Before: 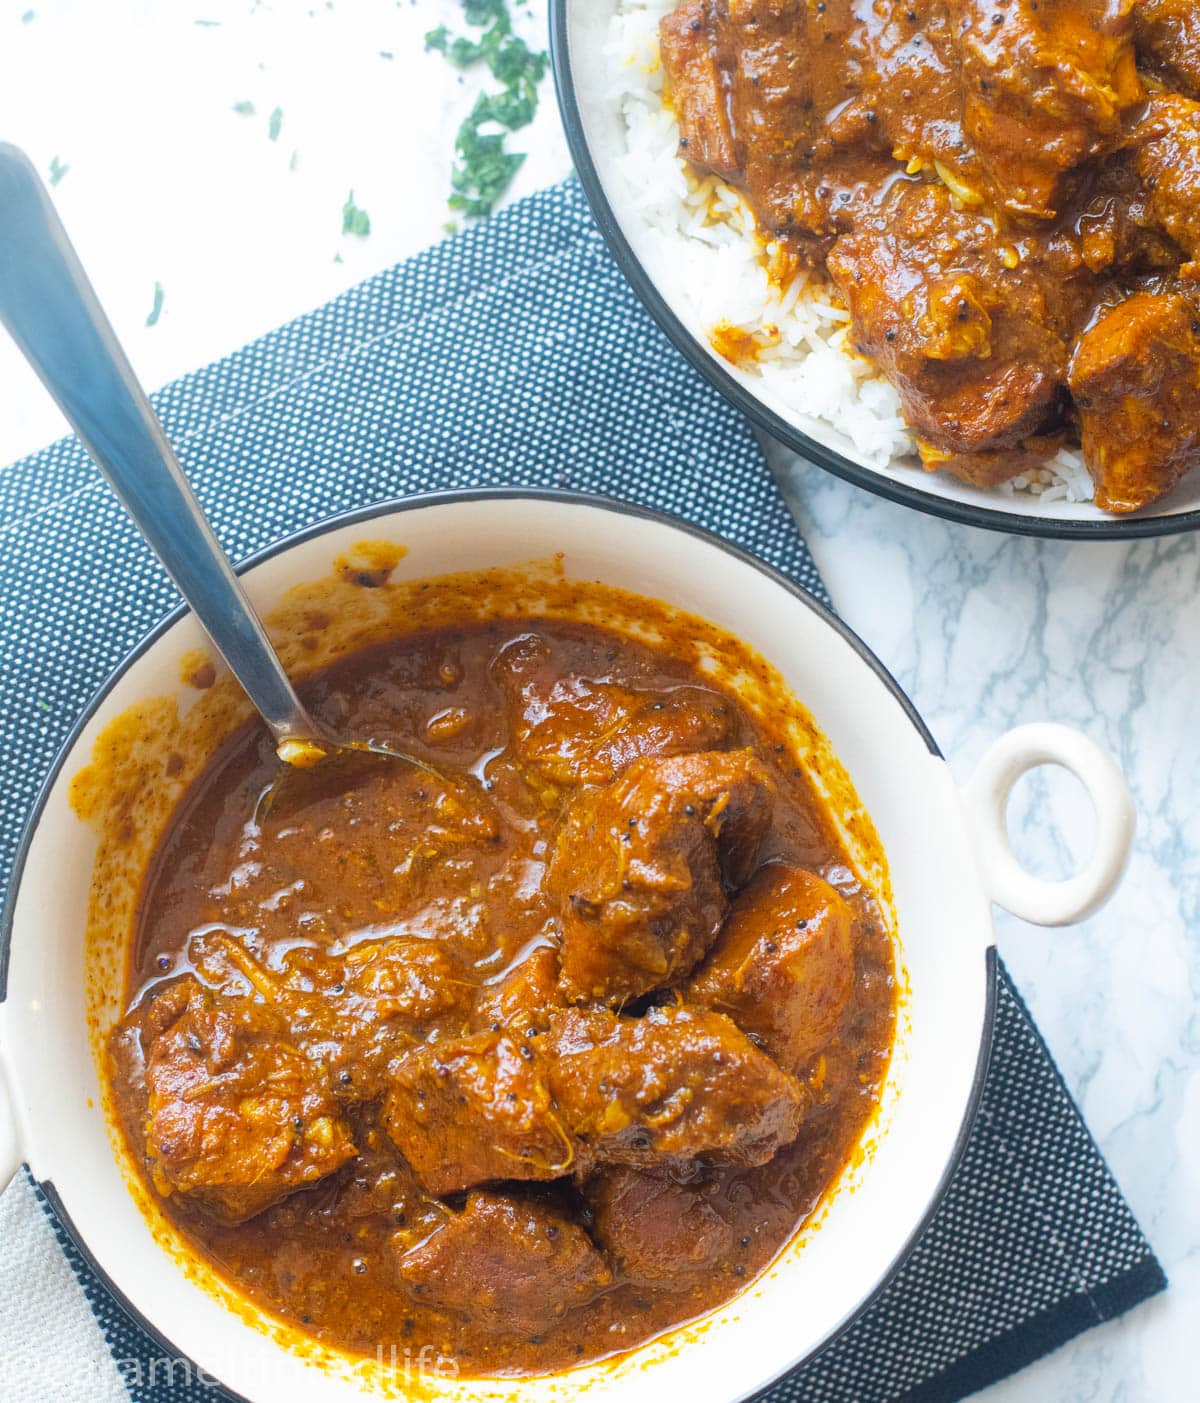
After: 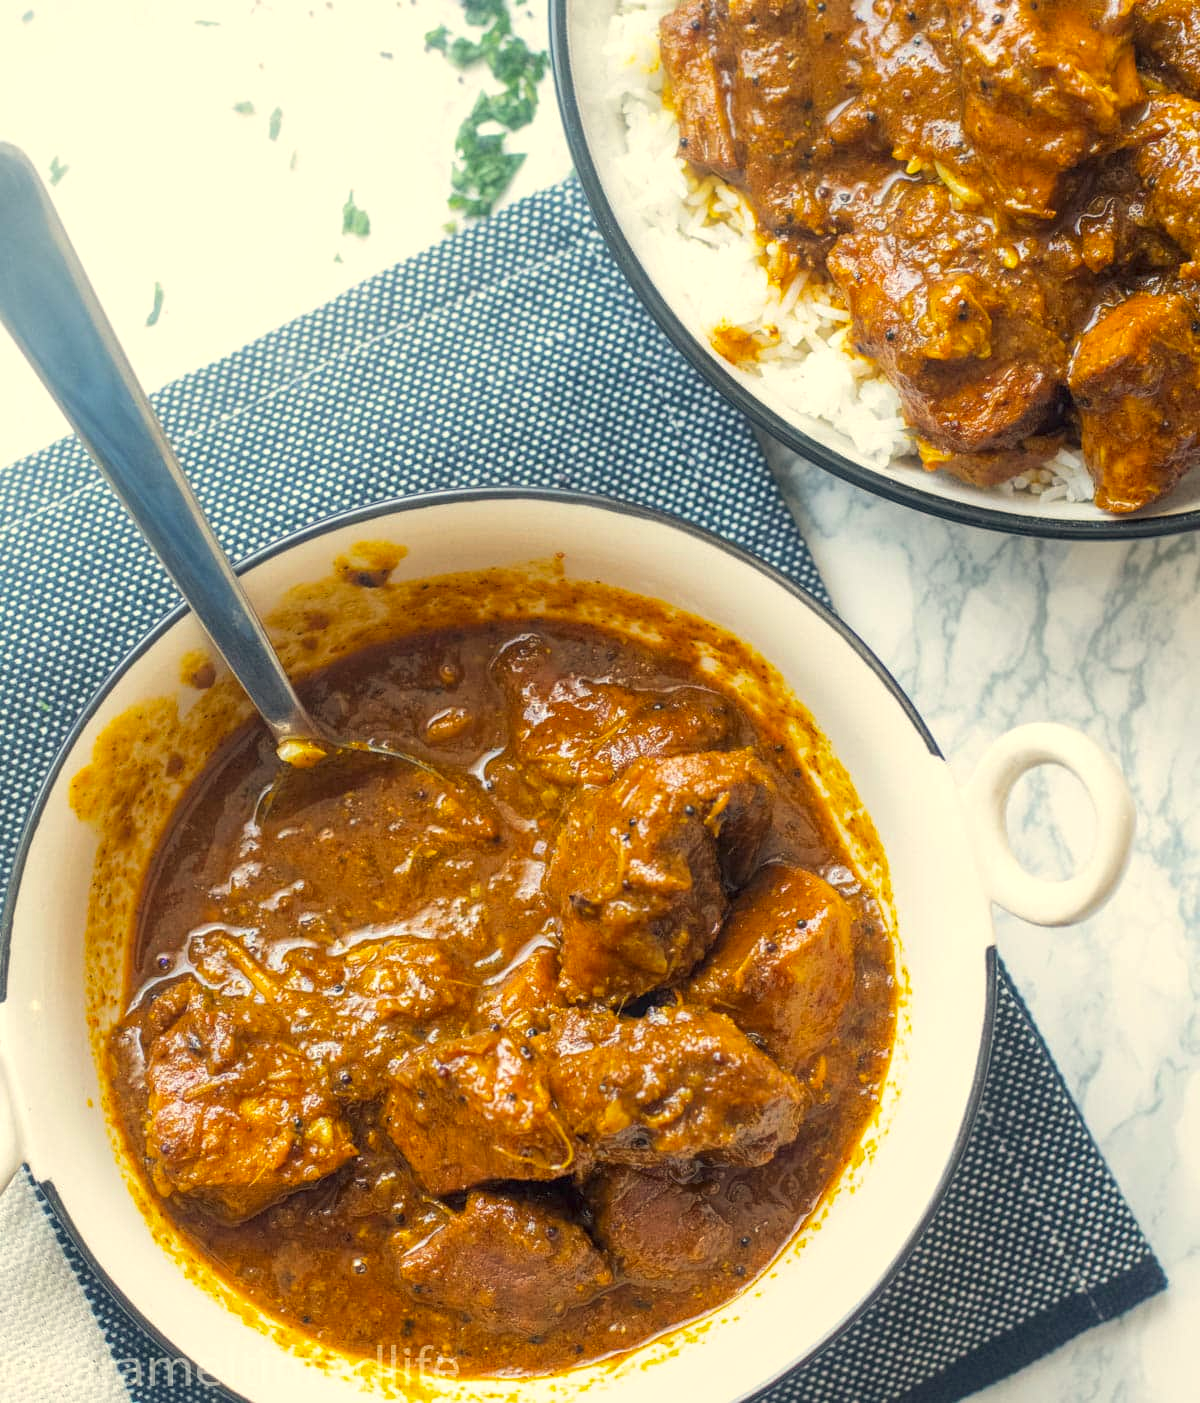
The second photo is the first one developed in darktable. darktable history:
color correction: highlights a* 1.39, highlights b* 17.83
local contrast: on, module defaults
